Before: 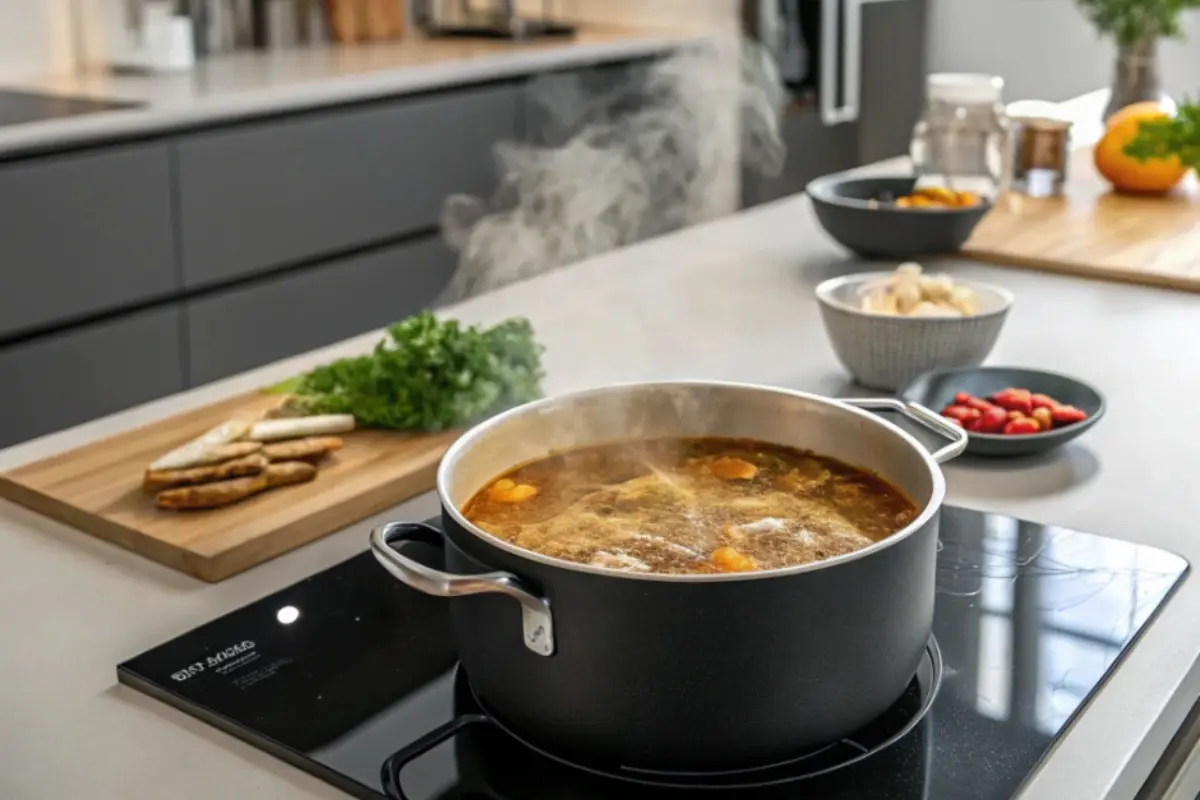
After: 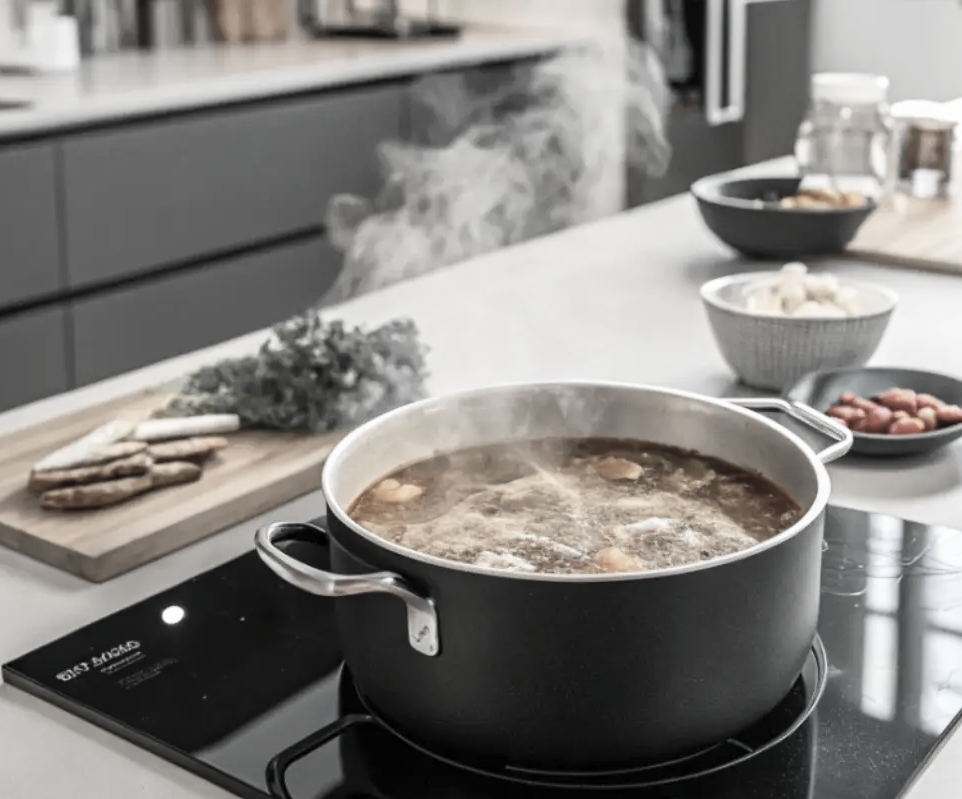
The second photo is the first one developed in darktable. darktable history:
color correction: saturation 0.2
crop and rotate: left 9.597%, right 10.195%
contrast brightness saturation: contrast 0.2, brightness 0.16, saturation 0.22
color zones: curves: ch1 [(0, 0.679) (0.143, 0.647) (0.286, 0.261) (0.378, -0.011) (0.571, 0.396) (0.714, 0.399) (0.857, 0.406) (1, 0.679)]
